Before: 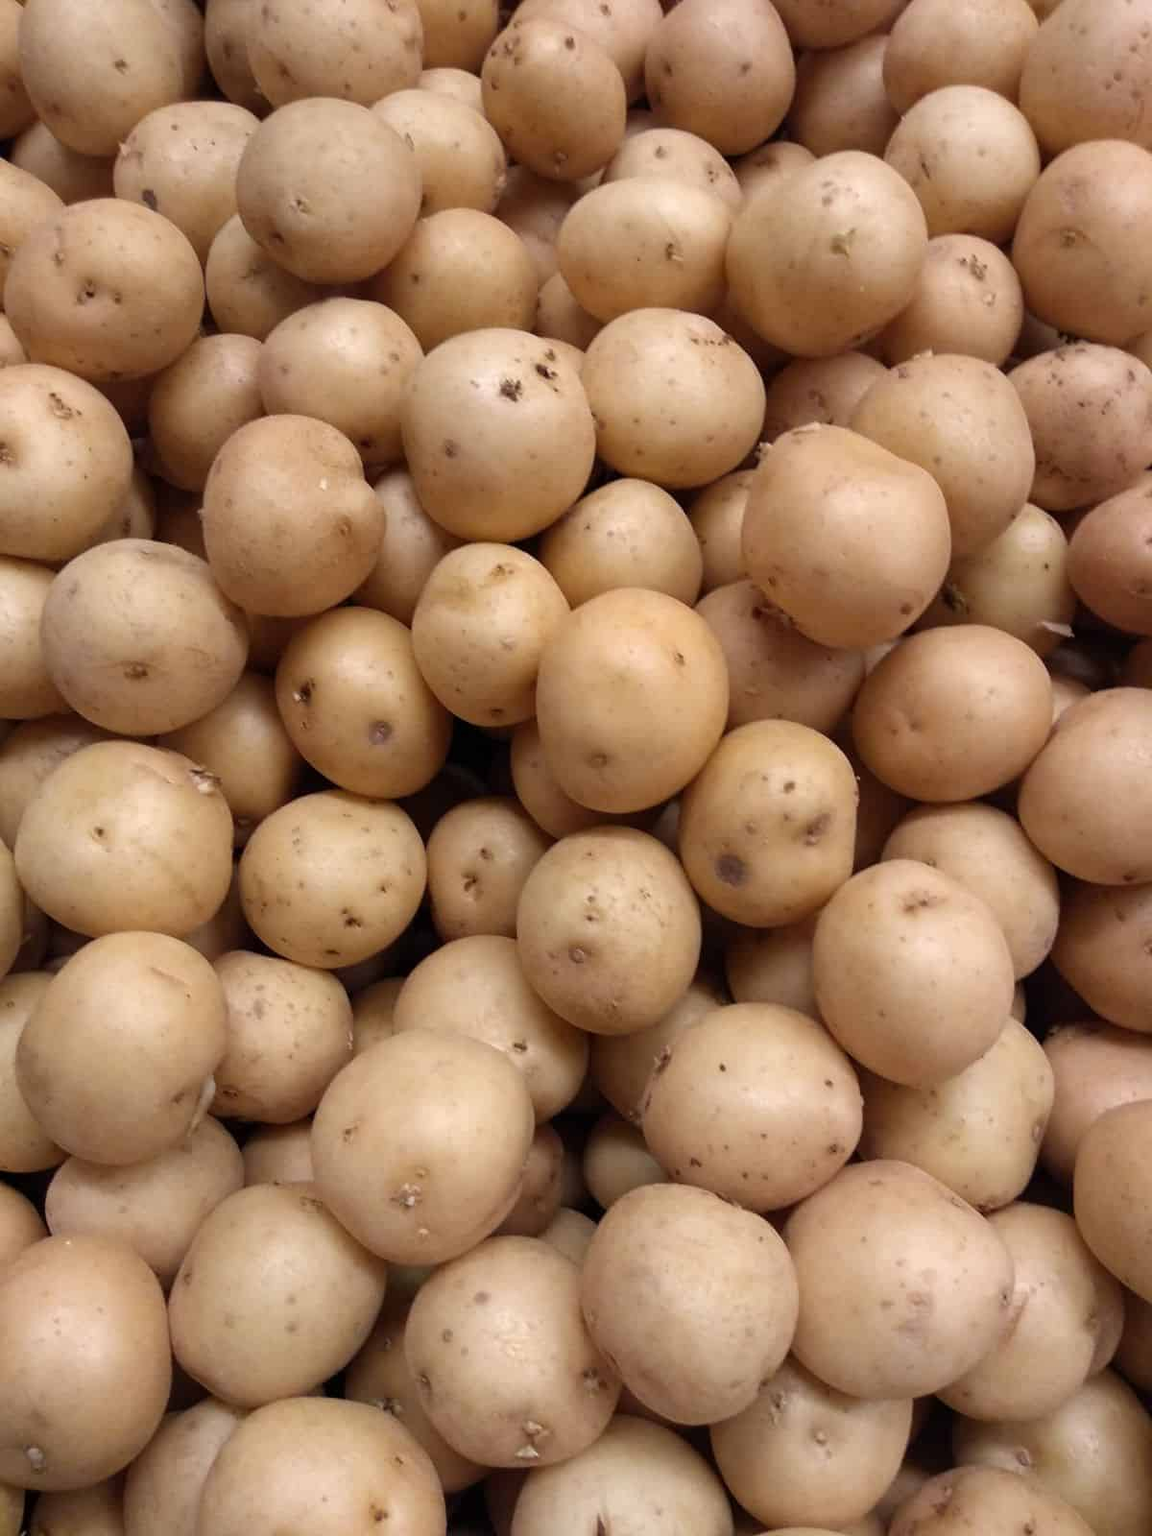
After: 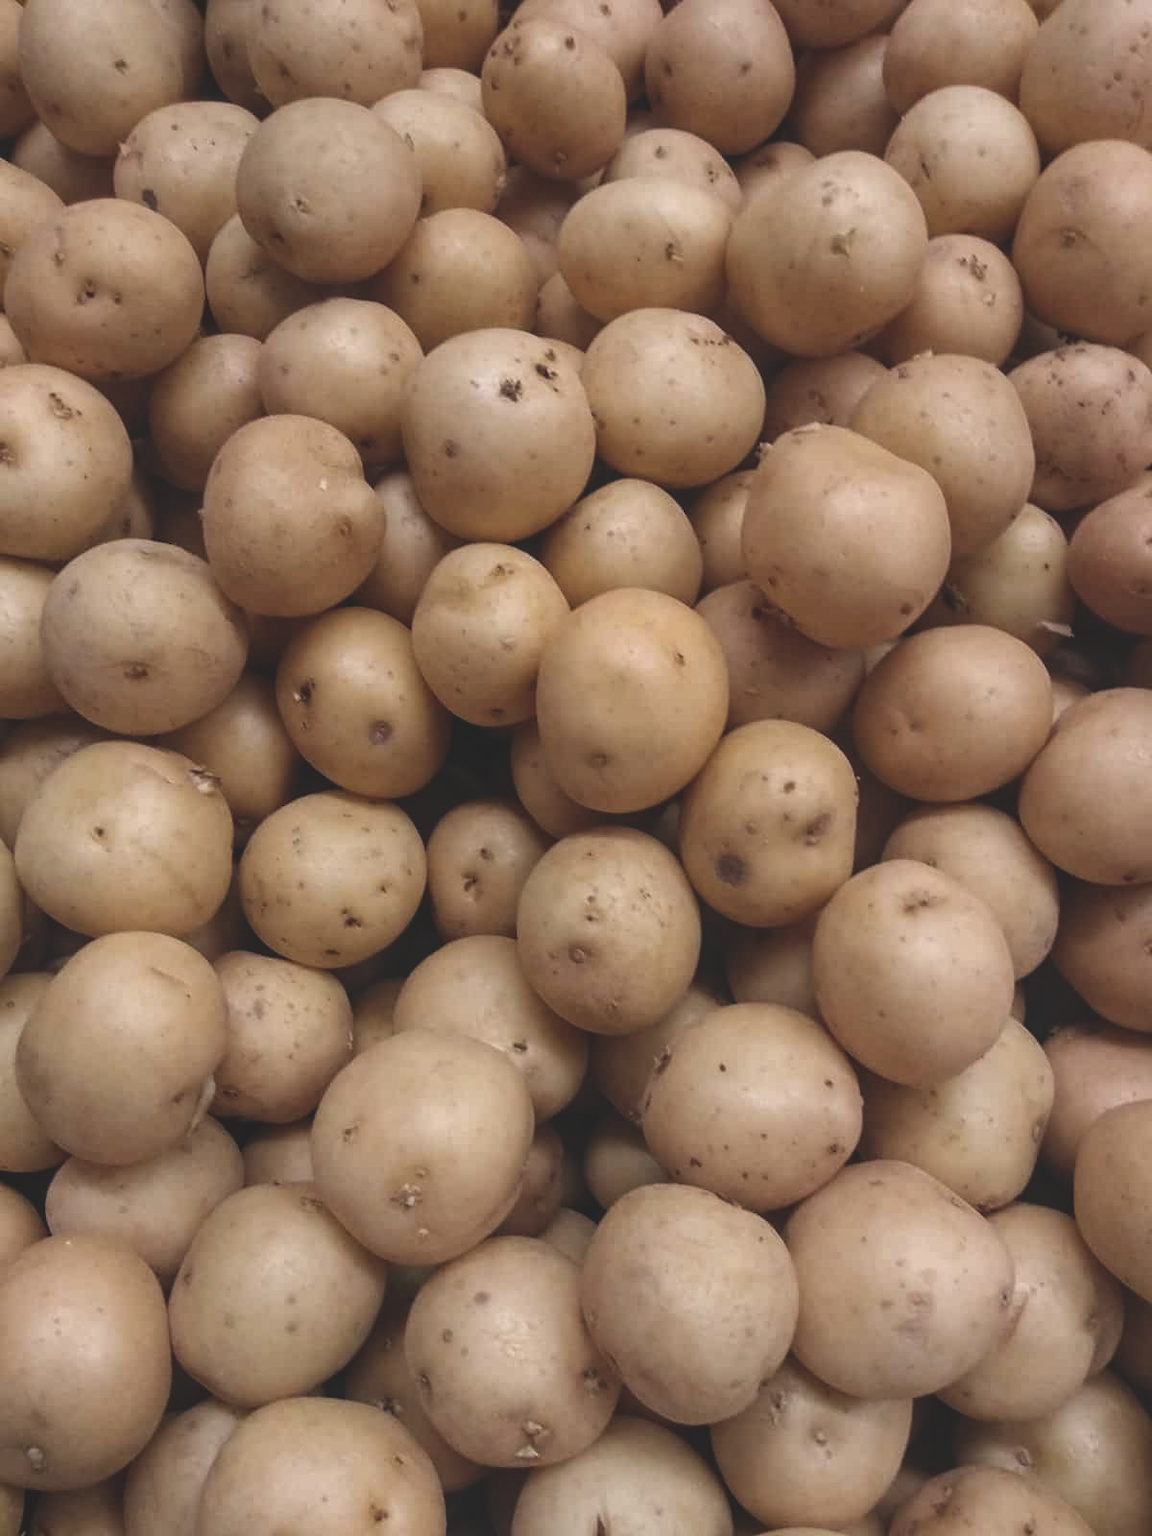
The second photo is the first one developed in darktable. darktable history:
local contrast: on, module defaults
exposure: black level correction -0.036, exposure -0.497 EV, compensate highlight preservation false
